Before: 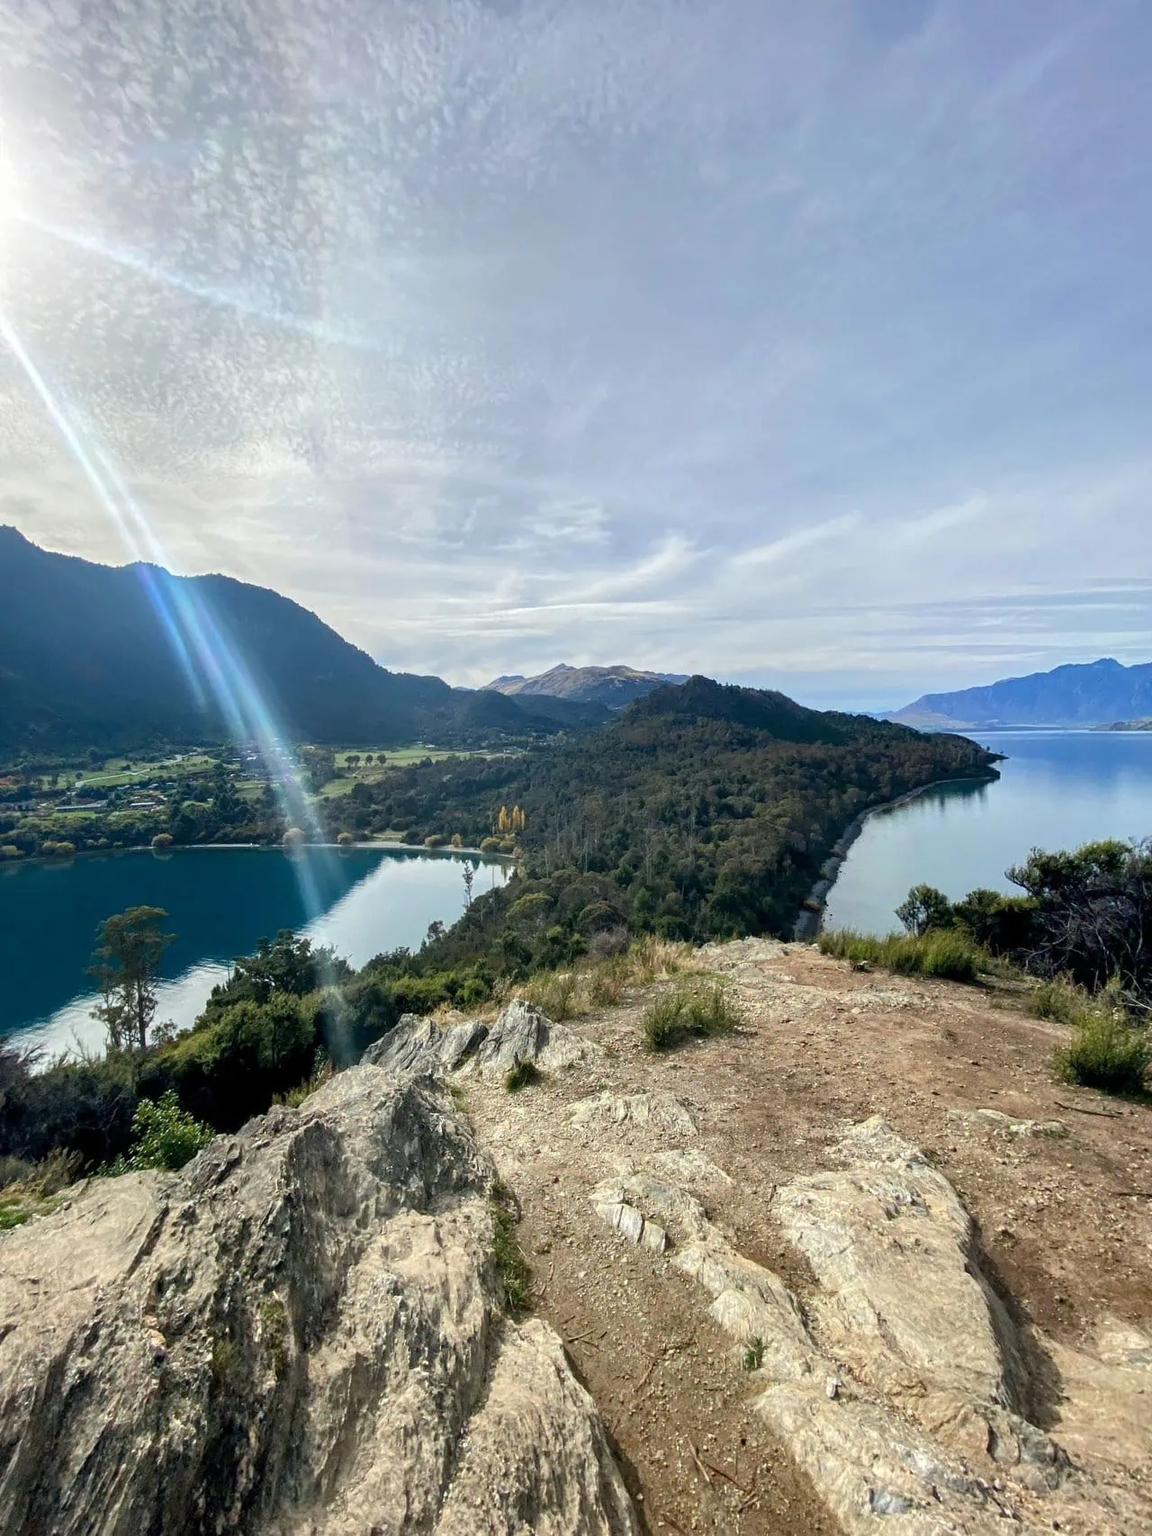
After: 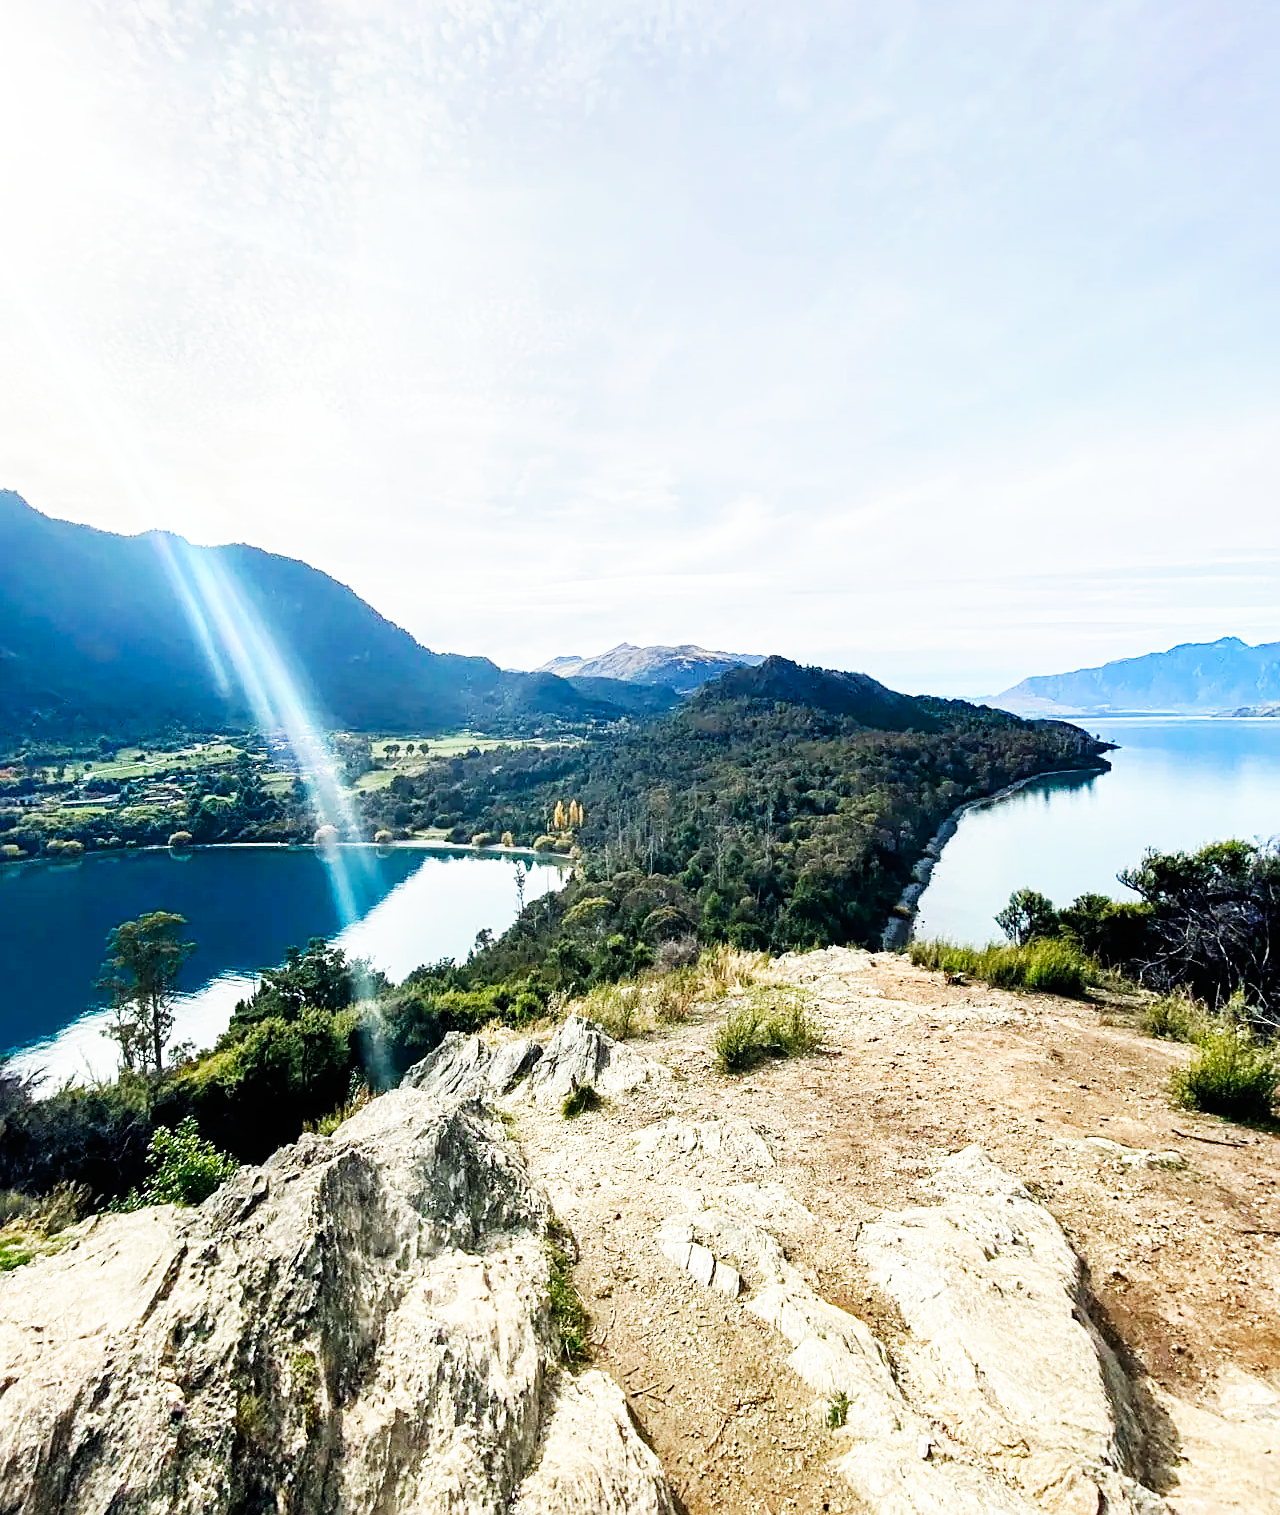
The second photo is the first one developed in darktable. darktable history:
sharpen: on, module defaults
crop and rotate: top 5.609%, bottom 5.609%
base curve: curves: ch0 [(0, 0) (0.007, 0.004) (0.027, 0.03) (0.046, 0.07) (0.207, 0.54) (0.442, 0.872) (0.673, 0.972) (1, 1)], preserve colors none
